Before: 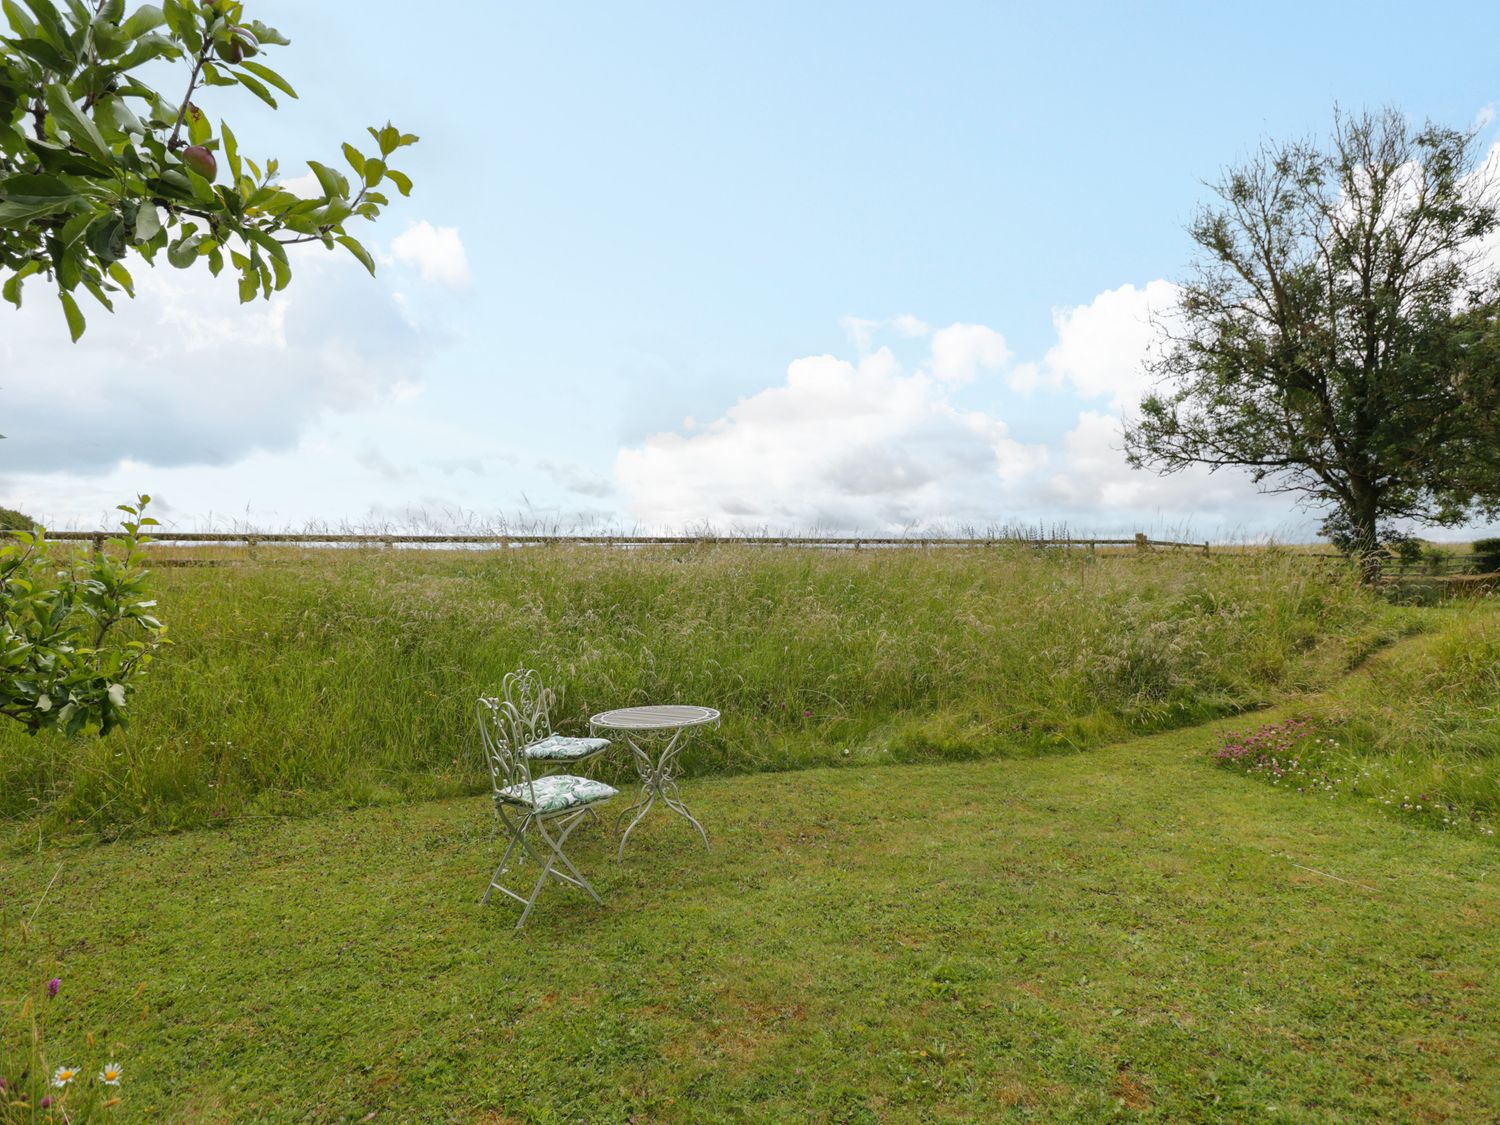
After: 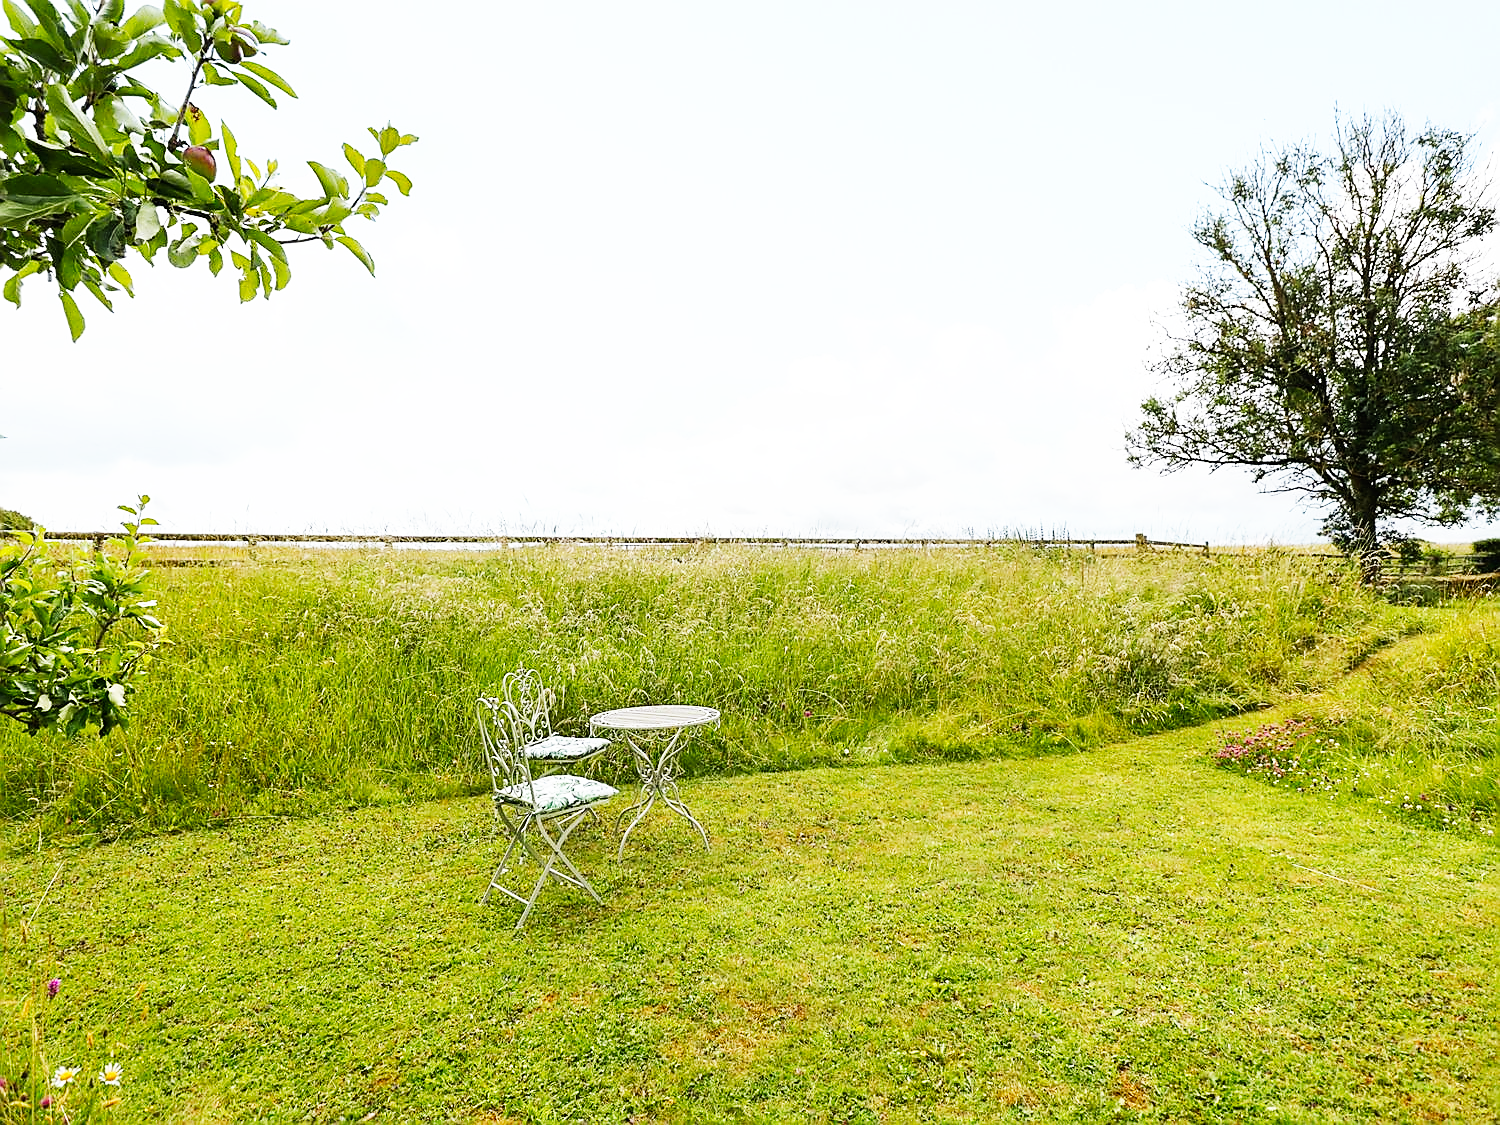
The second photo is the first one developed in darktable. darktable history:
base curve: curves: ch0 [(0, 0) (0.007, 0.004) (0.027, 0.03) (0.046, 0.07) (0.207, 0.54) (0.442, 0.872) (0.673, 0.972) (1, 1)], preserve colors none
sharpen: radius 1.377, amount 1.243, threshold 0.648
